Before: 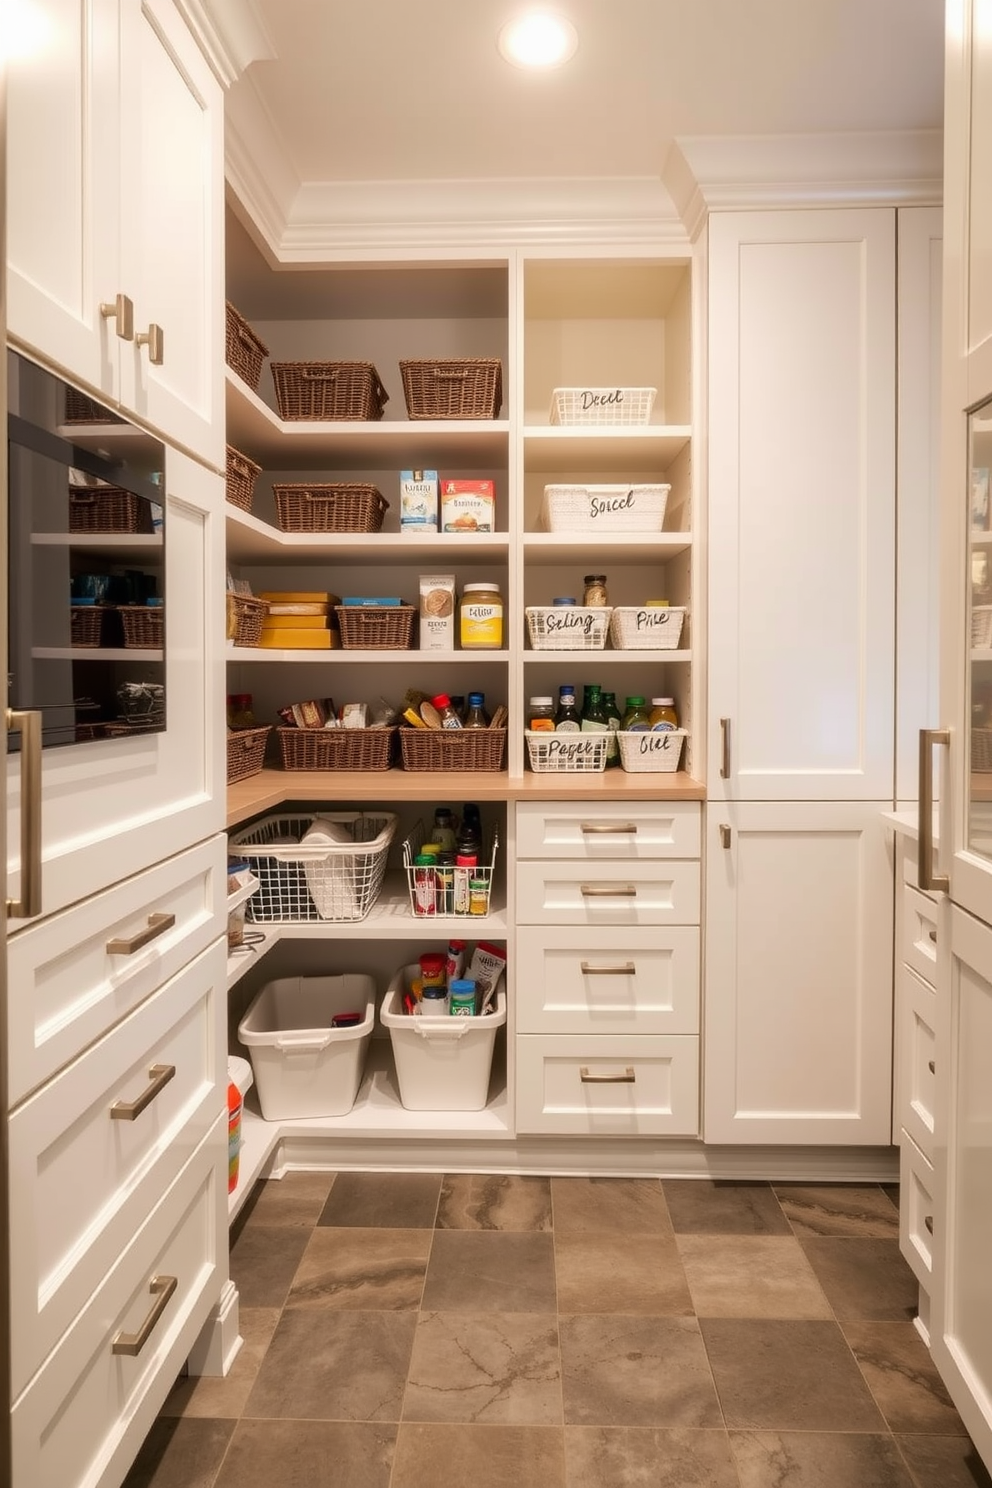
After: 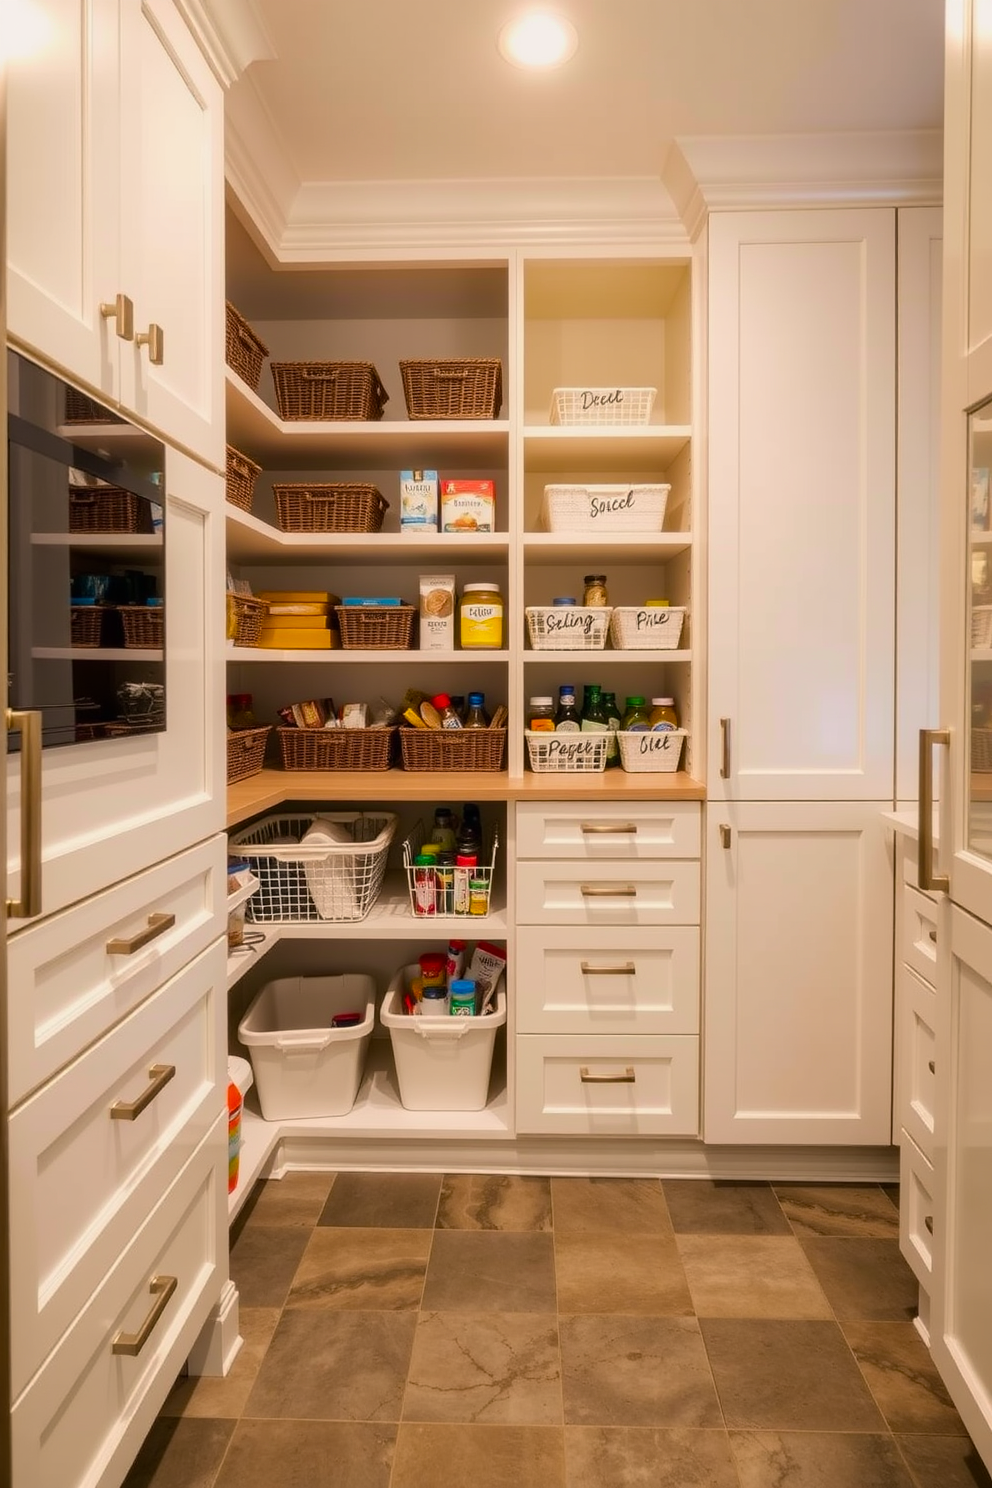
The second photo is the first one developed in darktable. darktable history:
exposure: exposure -0.173 EV, compensate exposure bias true, compensate highlight preservation false
color balance rgb: highlights gain › chroma 1.094%, highlights gain › hue 60.03°, linear chroma grading › global chroma 24.943%, perceptual saturation grading › global saturation 4.646%, global vibrance 20%
